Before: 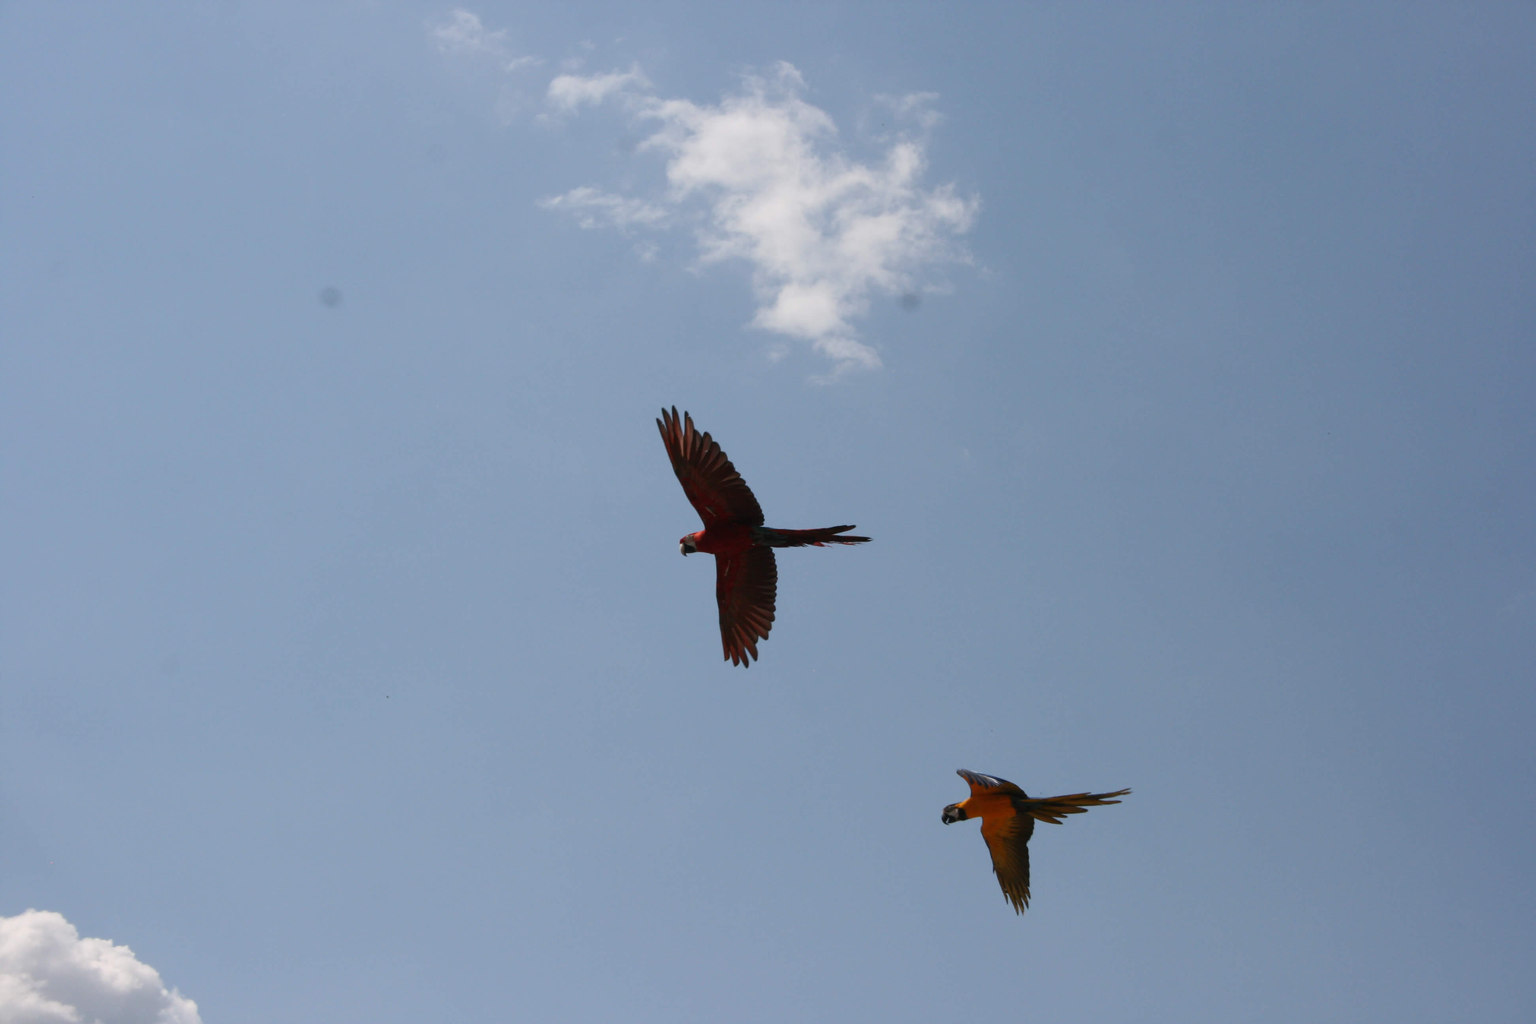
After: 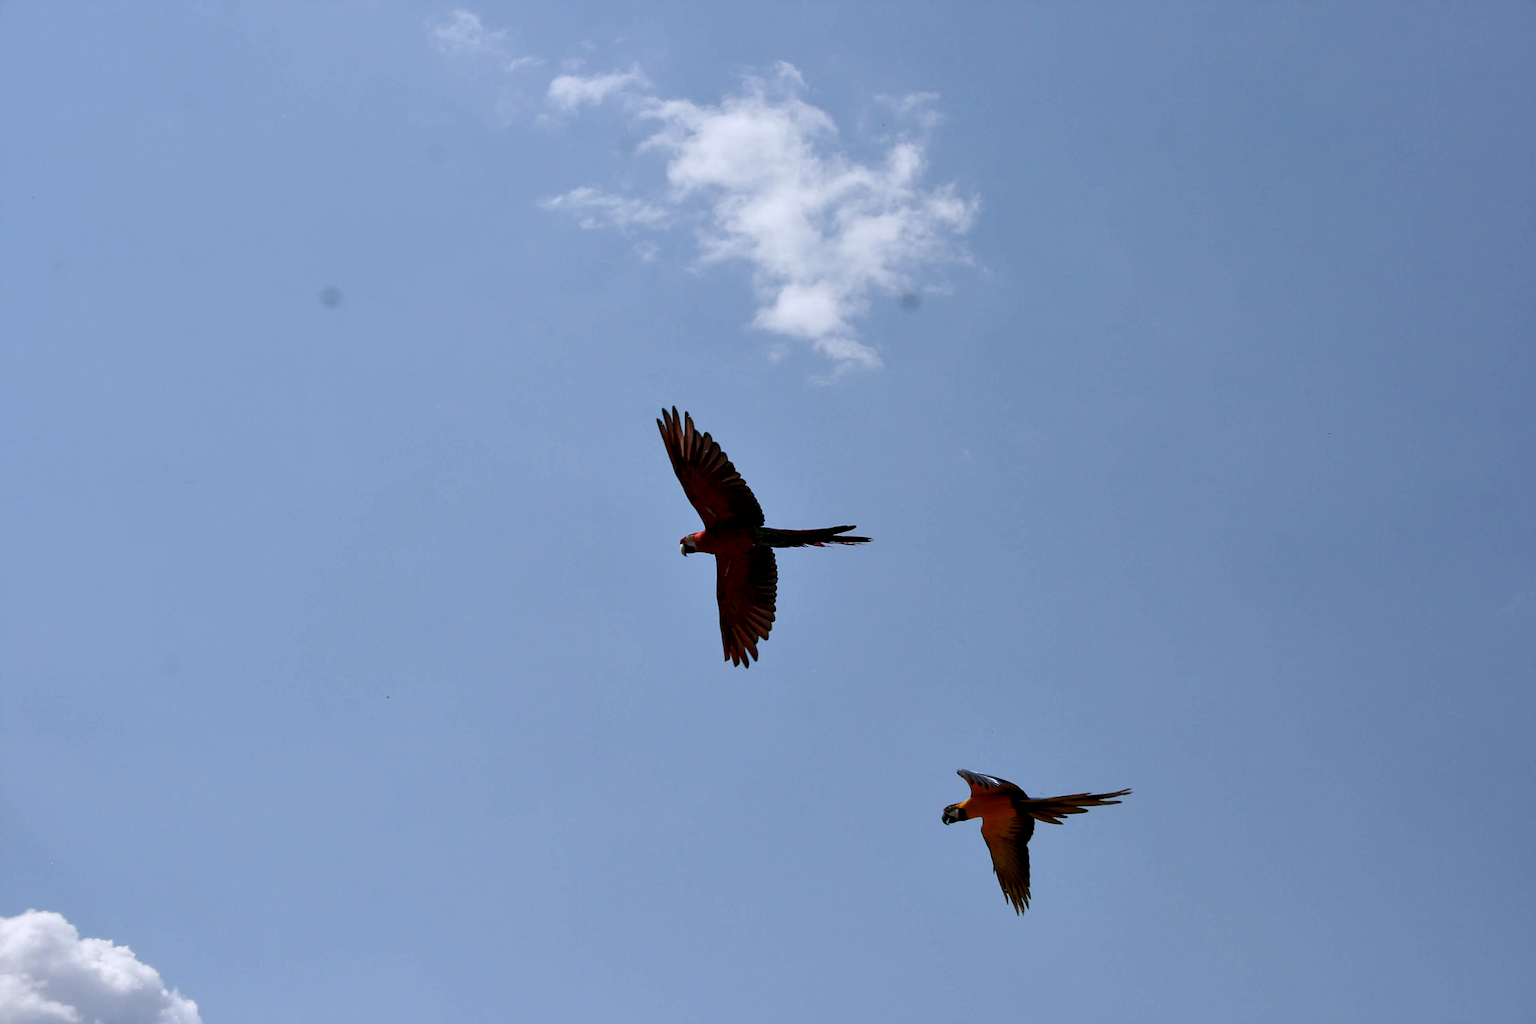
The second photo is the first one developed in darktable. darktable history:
contrast equalizer: octaves 7, y [[0.6 ×6], [0.55 ×6], [0 ×6], [0 ×6], [0 ×6]], mix 0.53
sharpen: on, module defaults
white balance: red 0.954, blue 1.079
